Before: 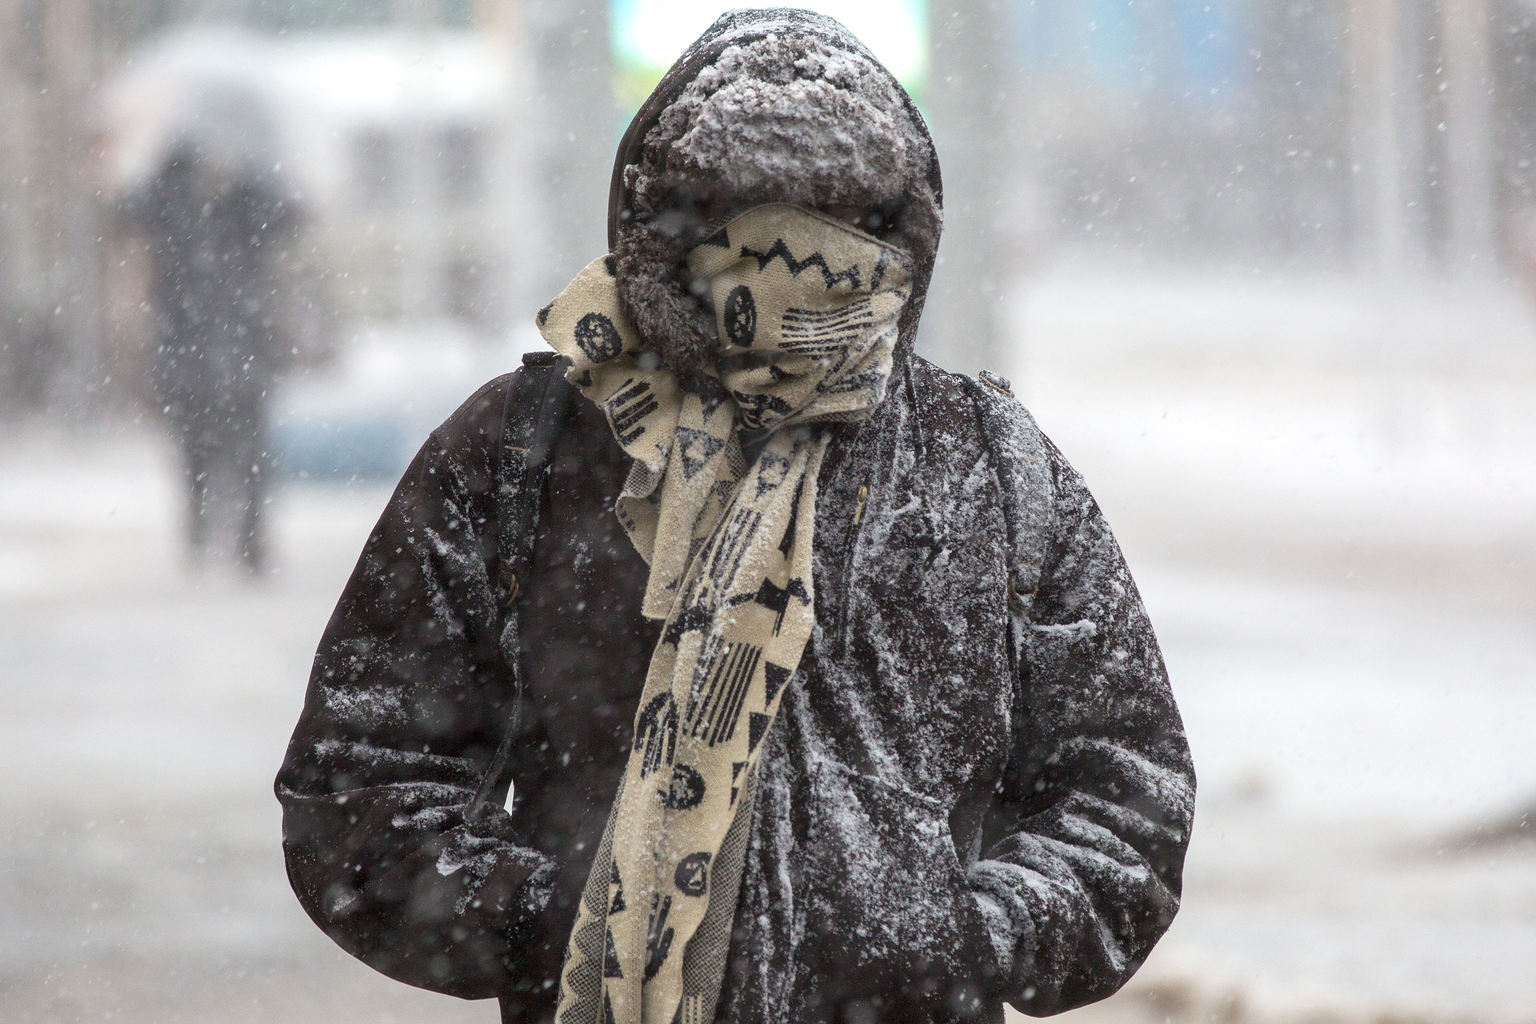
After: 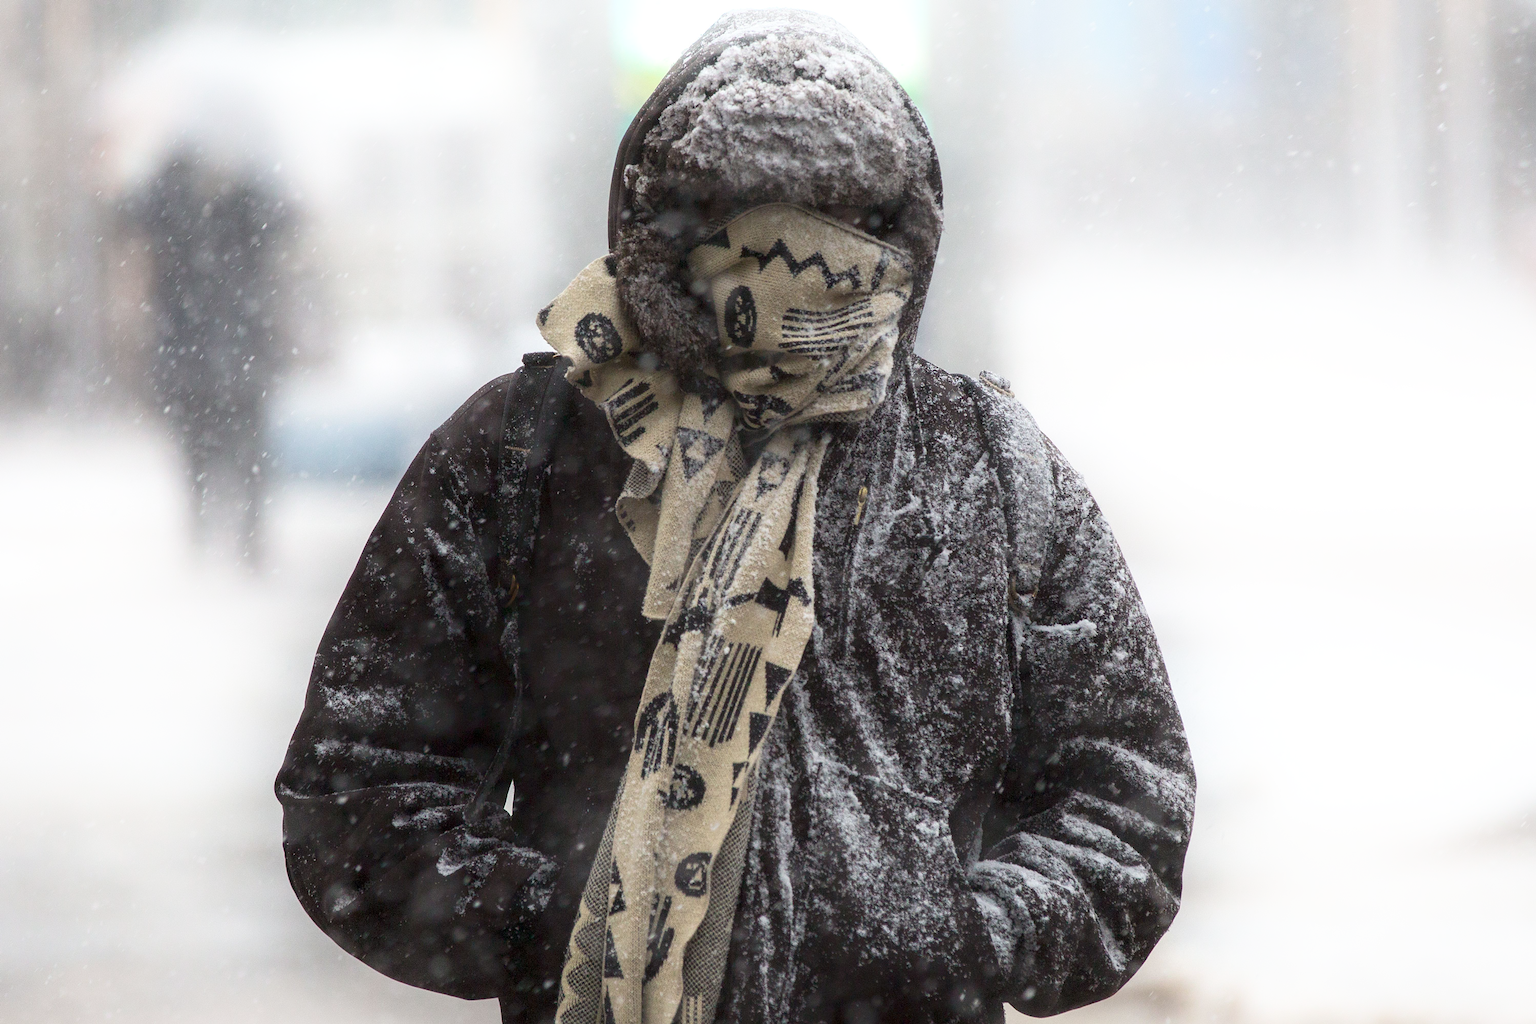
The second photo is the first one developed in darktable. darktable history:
shadows and highlights: shadows -52.65, highlights 86.96, highlights color adjustment 0.085%, soften with gaussian
